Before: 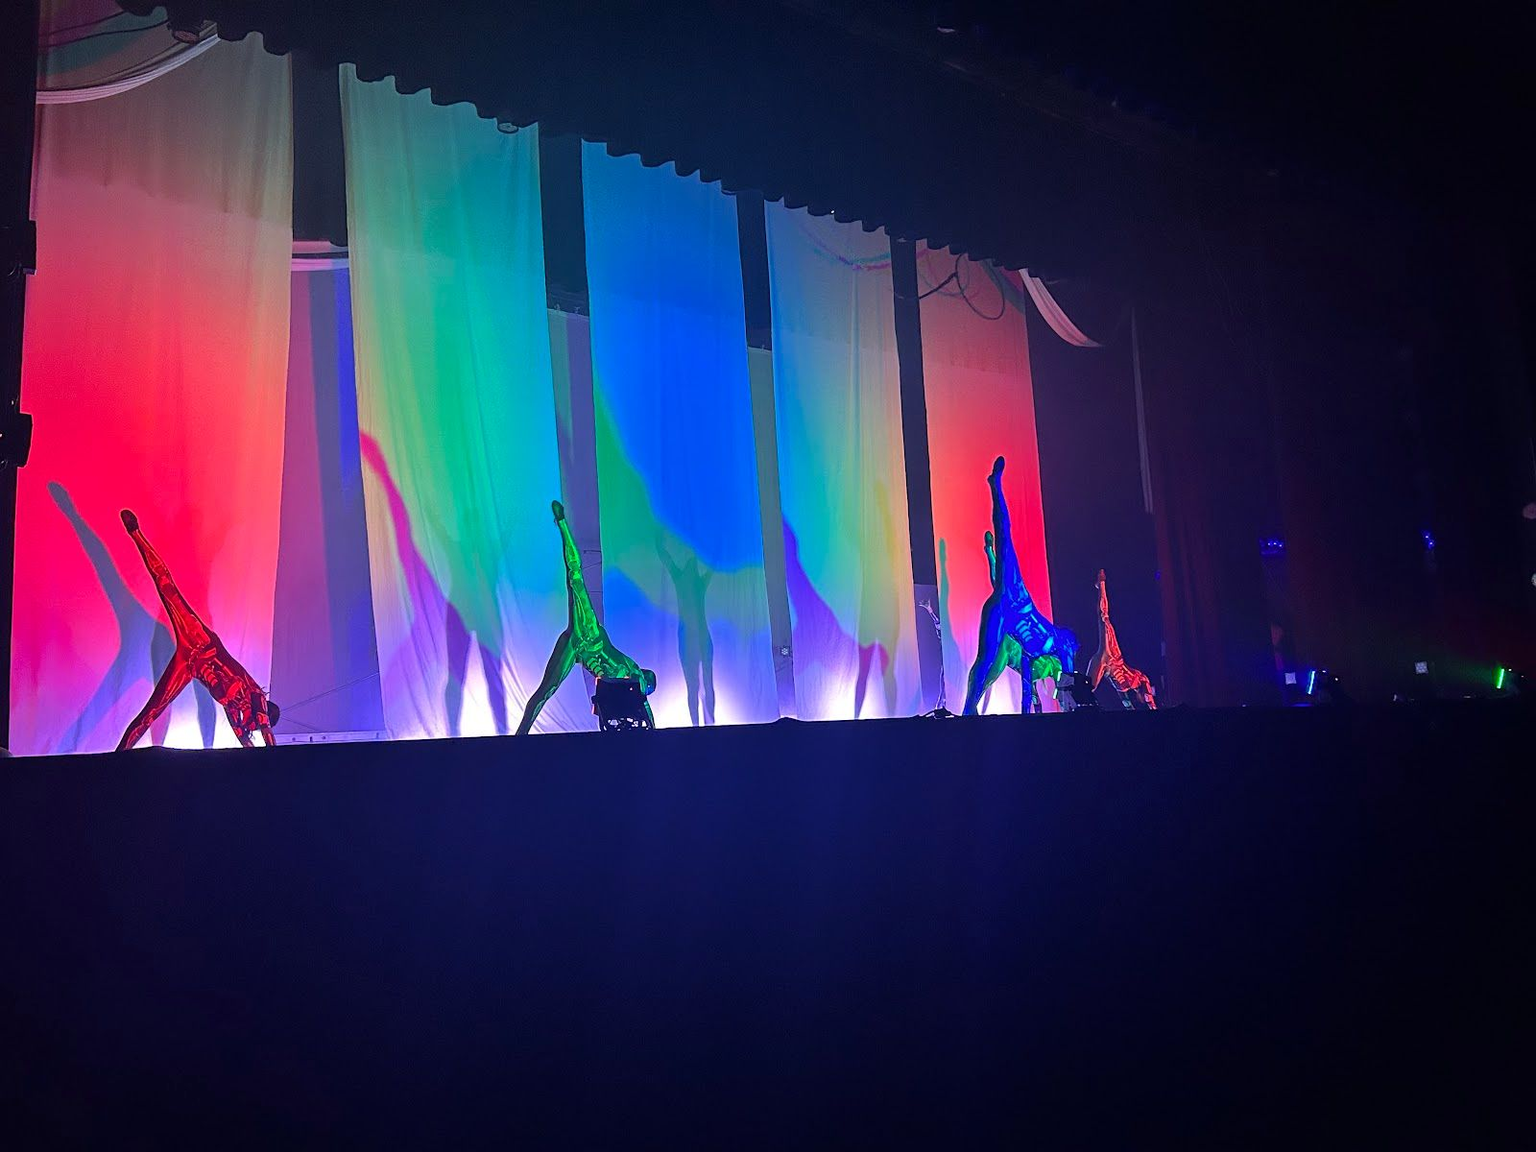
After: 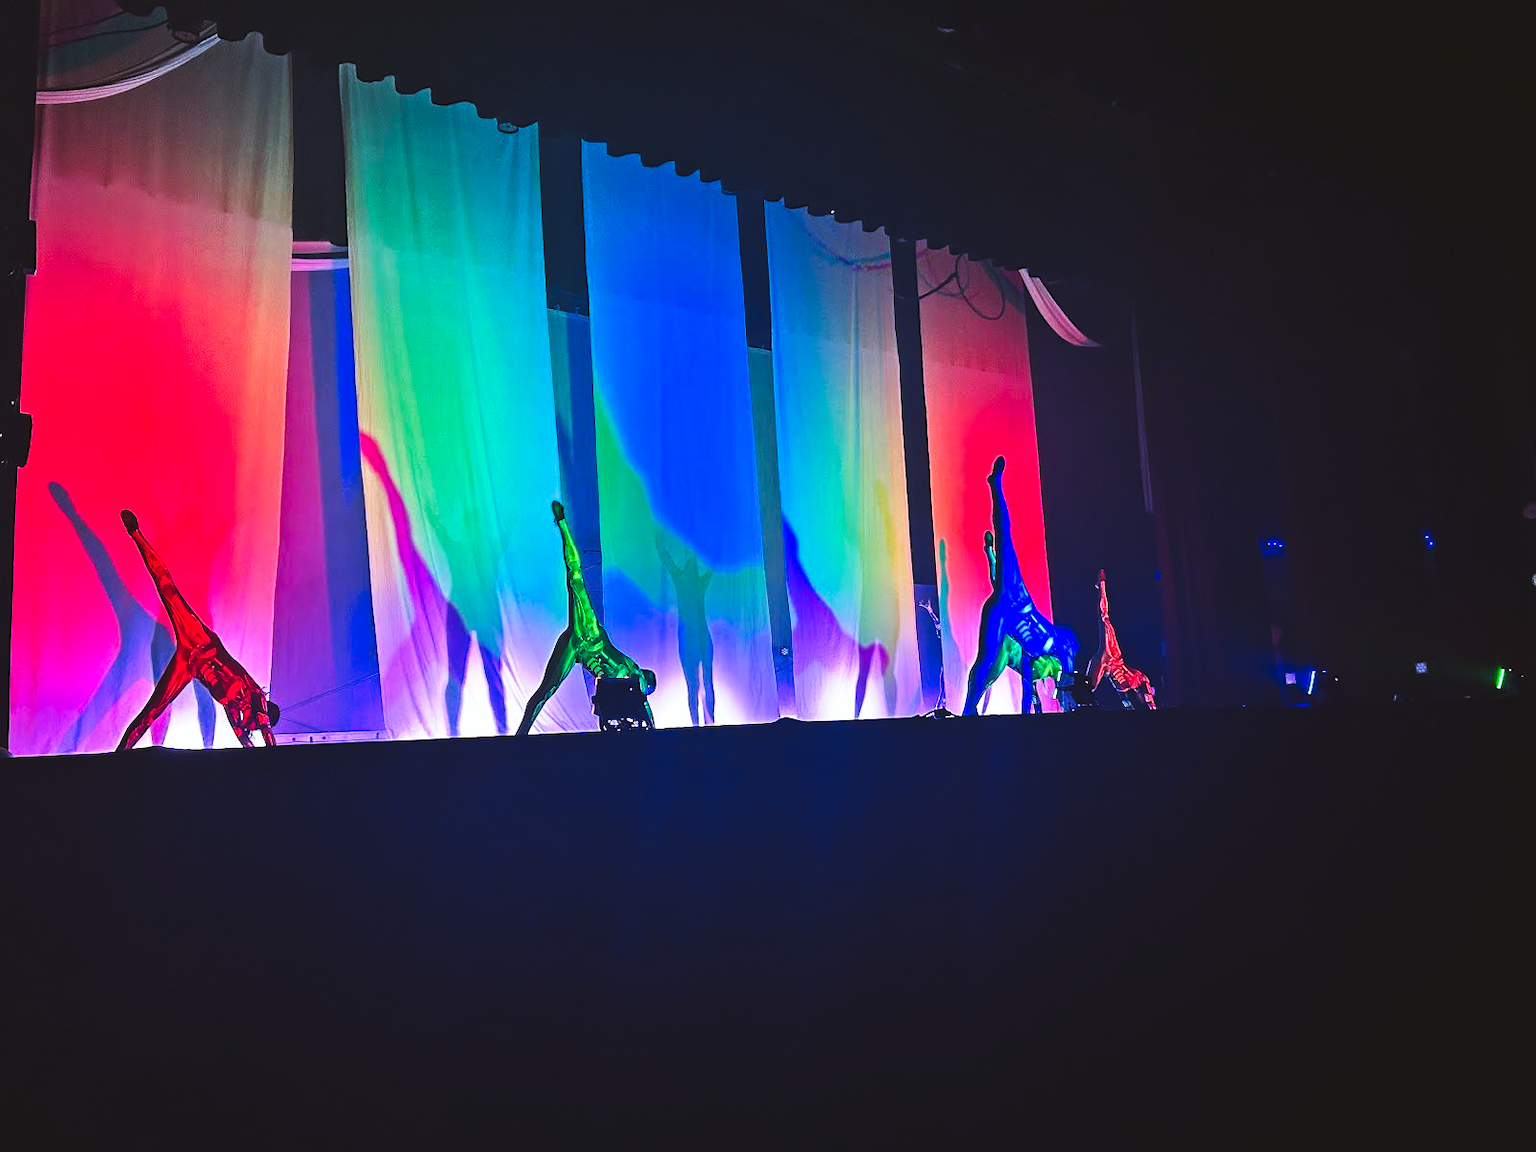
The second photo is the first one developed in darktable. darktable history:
tone curve: curves: ch0 [(0, 0) (0.003, 0.06) (0.011, 0.059) (0.025, 0.065) (0.044, 0.076) (0.069, 0.088) (0.1, 0.102) (0.136, 0.116) (0.177, 0.137) (0.224, 0.169) (0.277, 0.214) (0.335, 0.271) (0.399, 0.356) (0.468, 0.459) (0.543, 0.579) (0.623, 0.705) (0.709, 0.823) (0.801, 0.918) (0.898, 0.963) (1, 1)], preserve colors none
contrast equalizer: y [[0.5, 0.5, 0.544, 0.569, 0.5, 0.5], [0.5 ×6], [0.5 ×6], [0 ×6], [0 ×6]]
color balance: lift [1.004, 1.002, 1.002, 0.998], gamma [1, 1.007, 1.002, 0.993], gain [1, 0.977, 1.013, 1.023], contrast -3.64%
